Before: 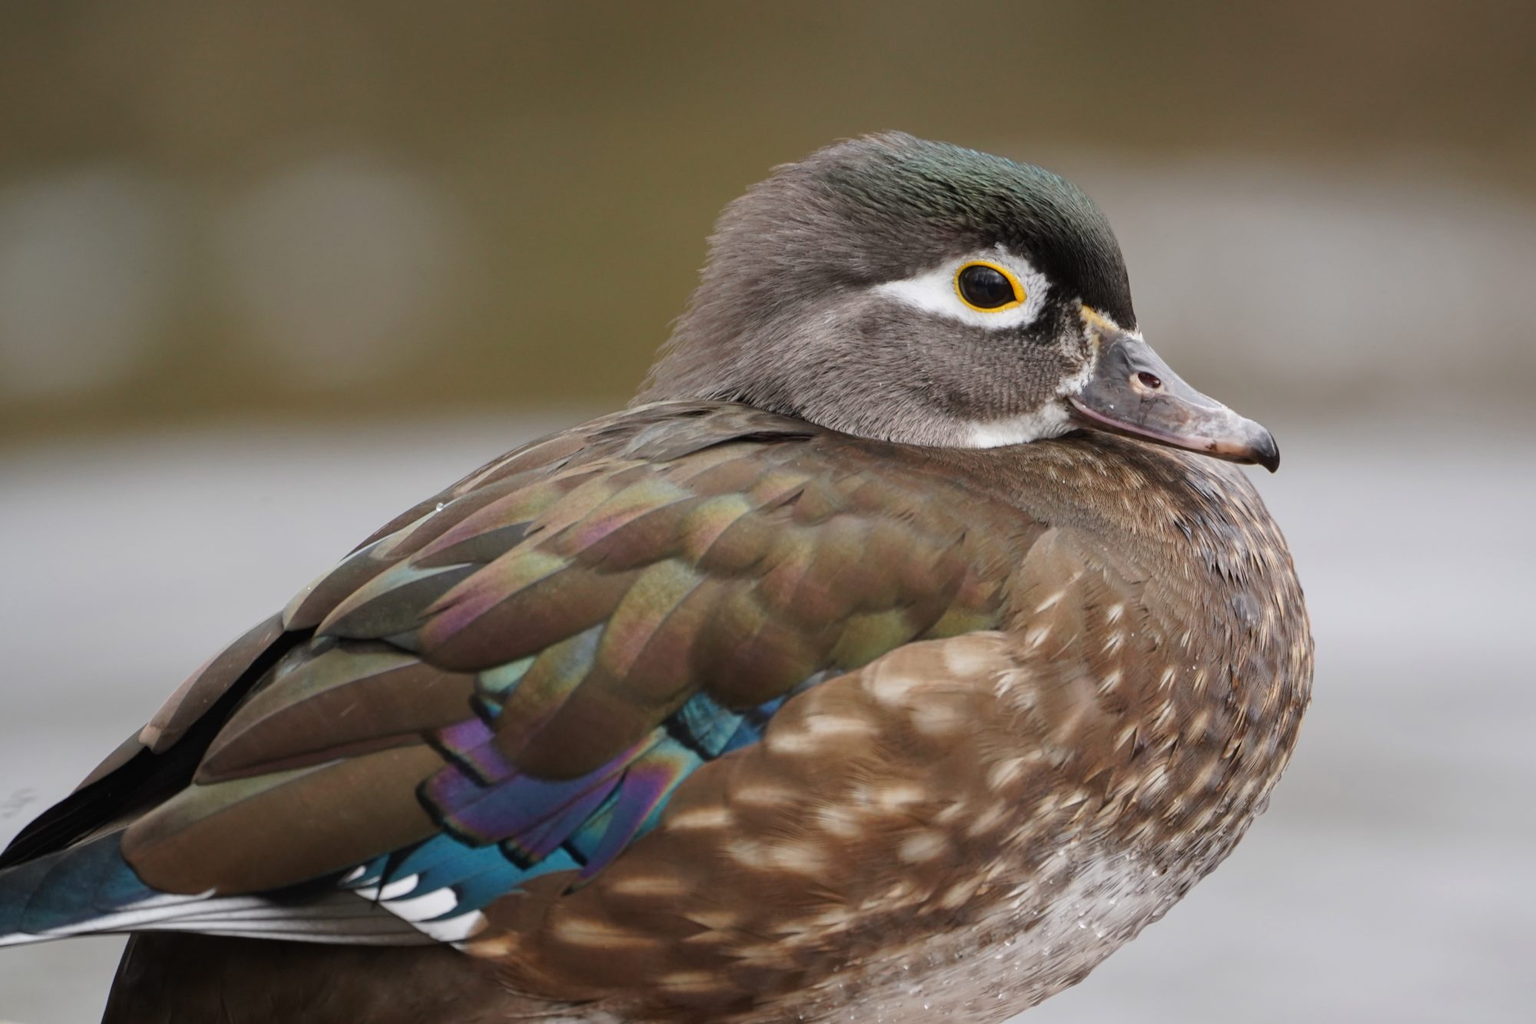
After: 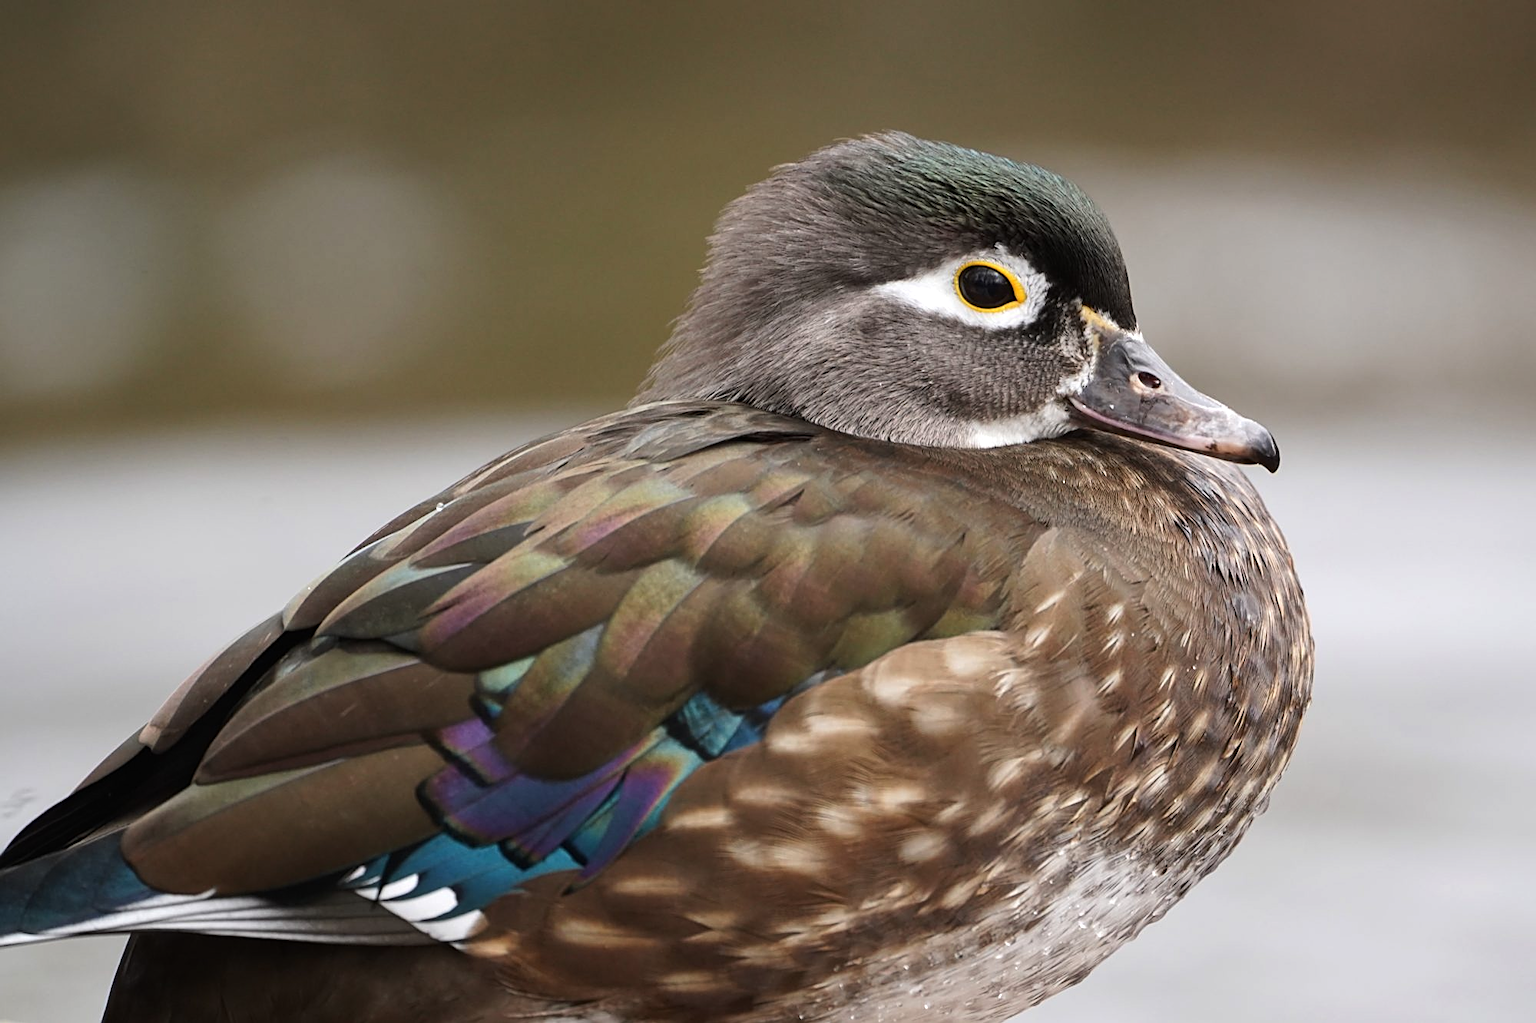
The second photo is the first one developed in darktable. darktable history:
tone equalizer: -8 EV -0.399 EV, -7 EV -0.429 EV, -6 EV -0.333 EV, -5 EV -0.226 EV, -3 EV 0.19 EV, -2 EV 0.337 EV, -1 EV 0.364 EV, +0 EV 0.436 EV, edges refinement/feathering 500, mask exposure compensation -1.57 EV, preserve details no
sharpen: on, module defaults
